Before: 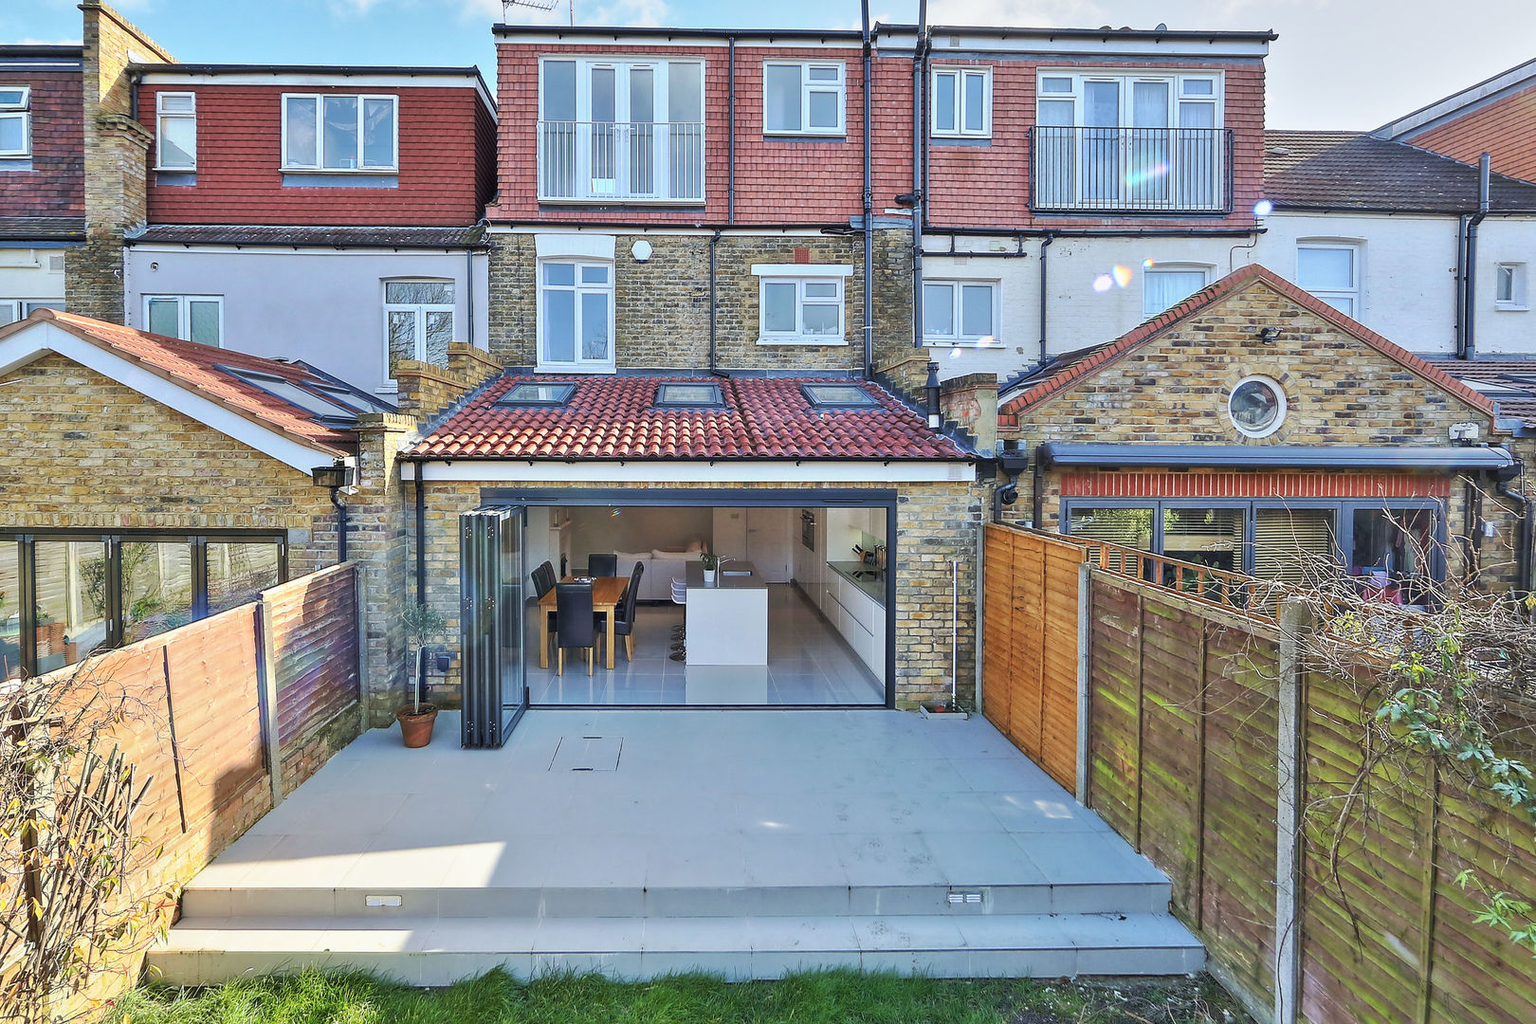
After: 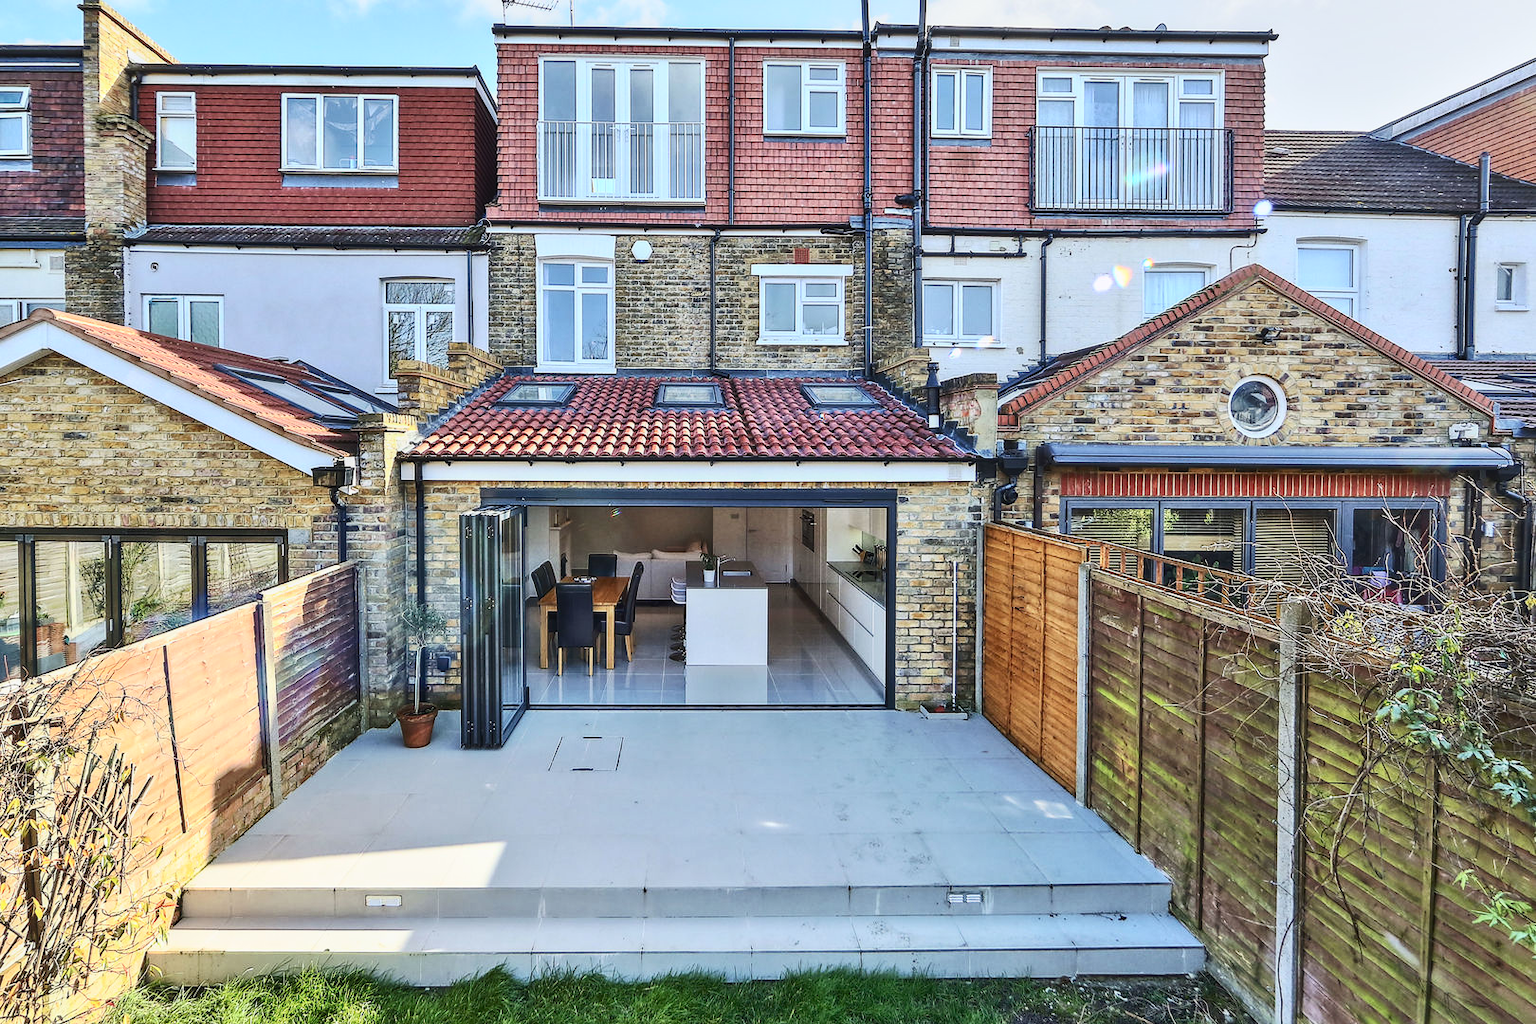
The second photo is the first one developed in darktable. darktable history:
local contrast: detail 110%
contrast brightness saturation: contrast 0.28
